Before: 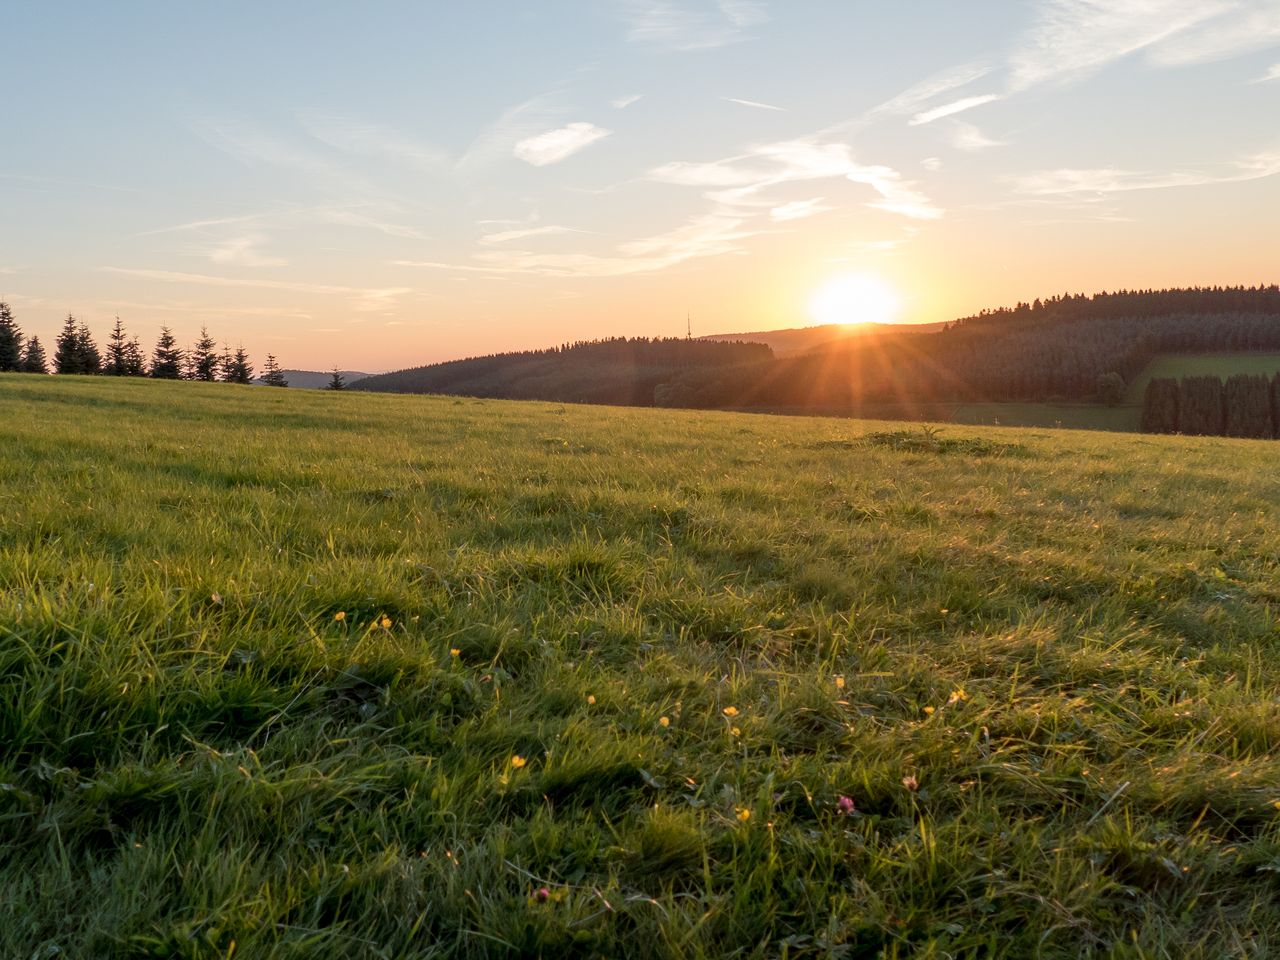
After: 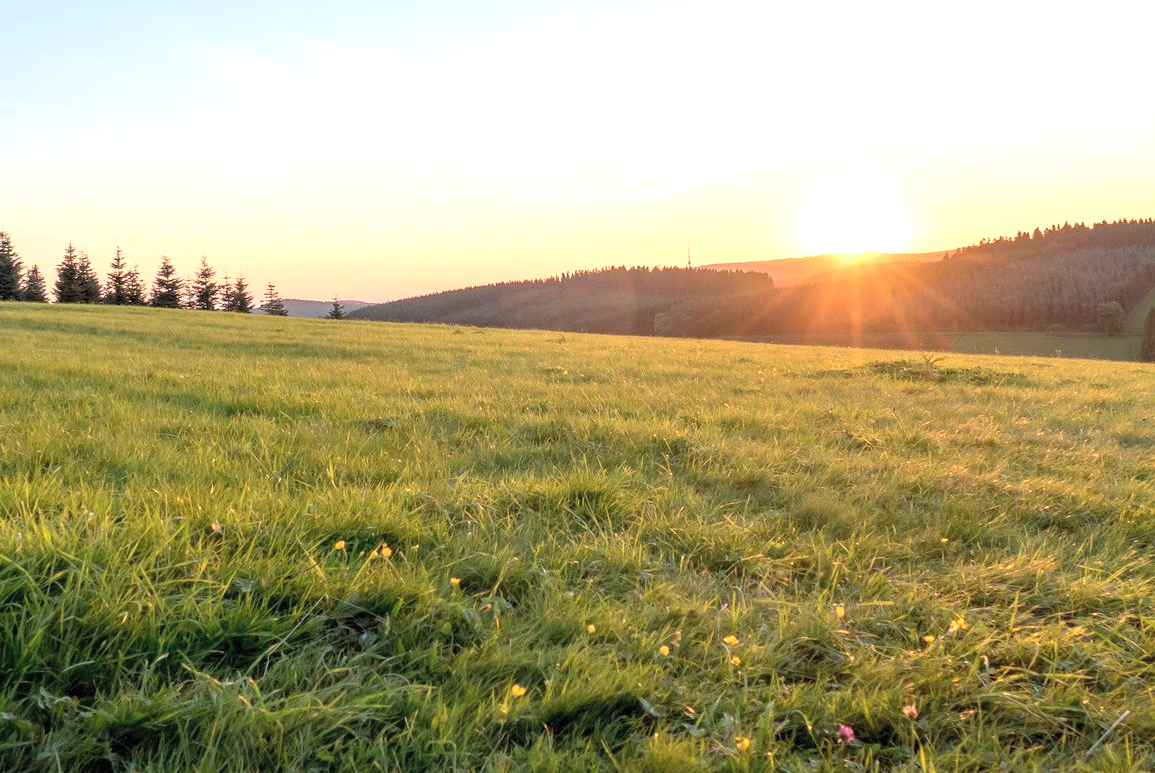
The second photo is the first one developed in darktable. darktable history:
exposure: exposure 0.77 EV, compensate highlight preservation false
contrast brightness saturation: brightness 0.13
crop: top 7.49%, right 9.717%, bottom 11.943%
